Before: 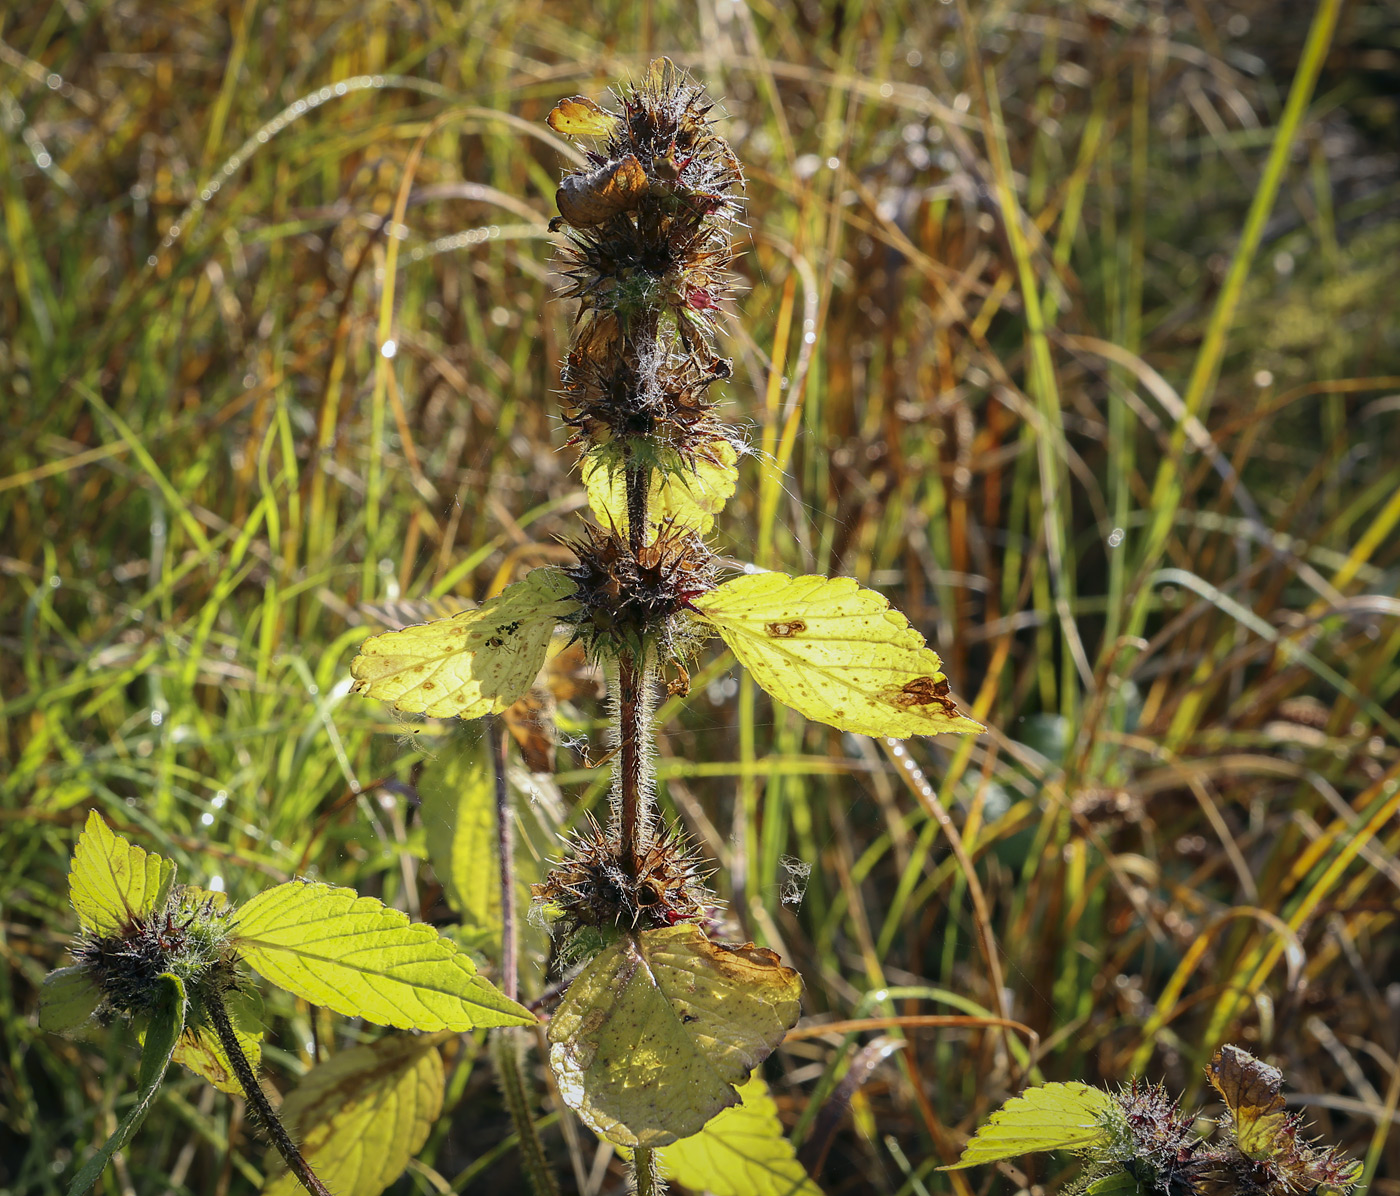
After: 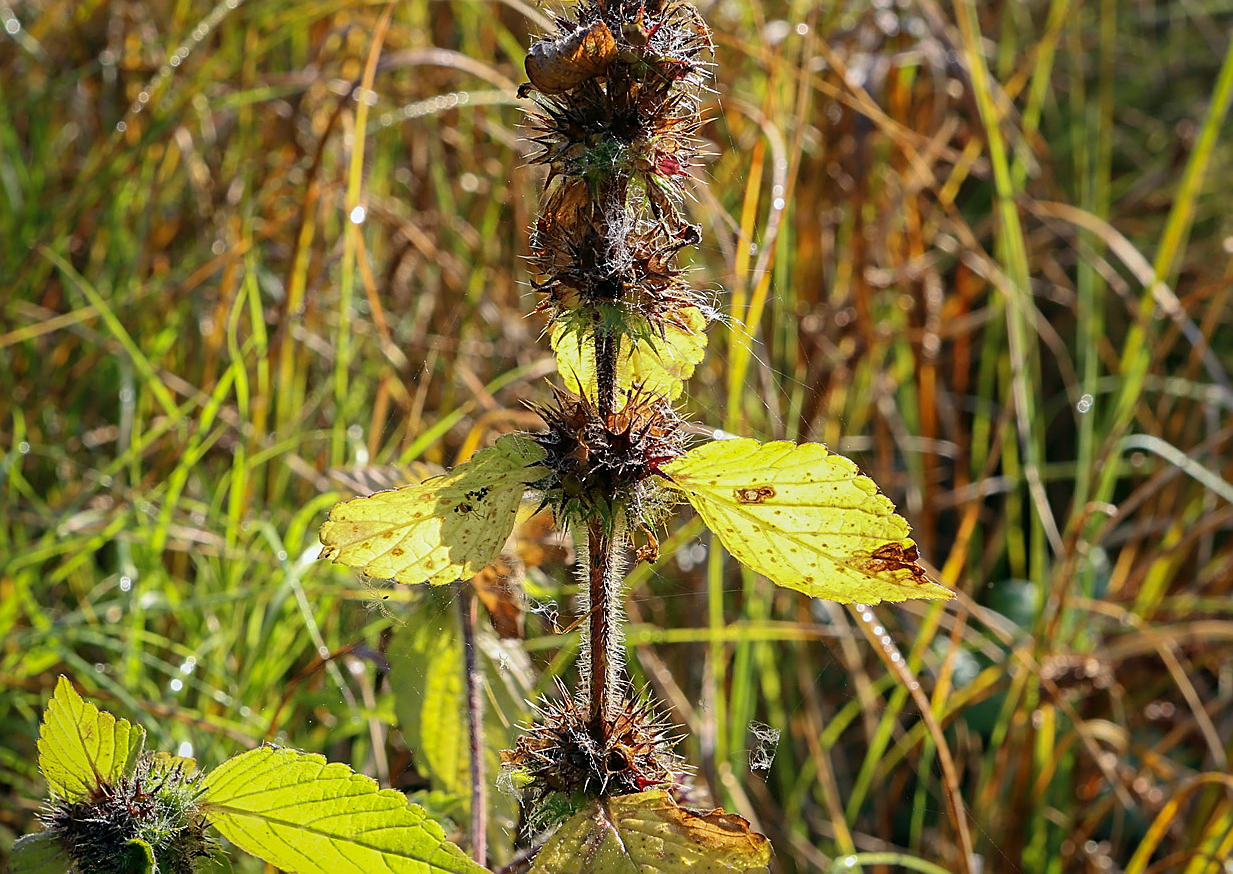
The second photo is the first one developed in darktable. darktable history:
sharpen: on, module defaults
crop and rotate: left 2.282%, top 11.248%, right 9.626%, bottom 15.632%
